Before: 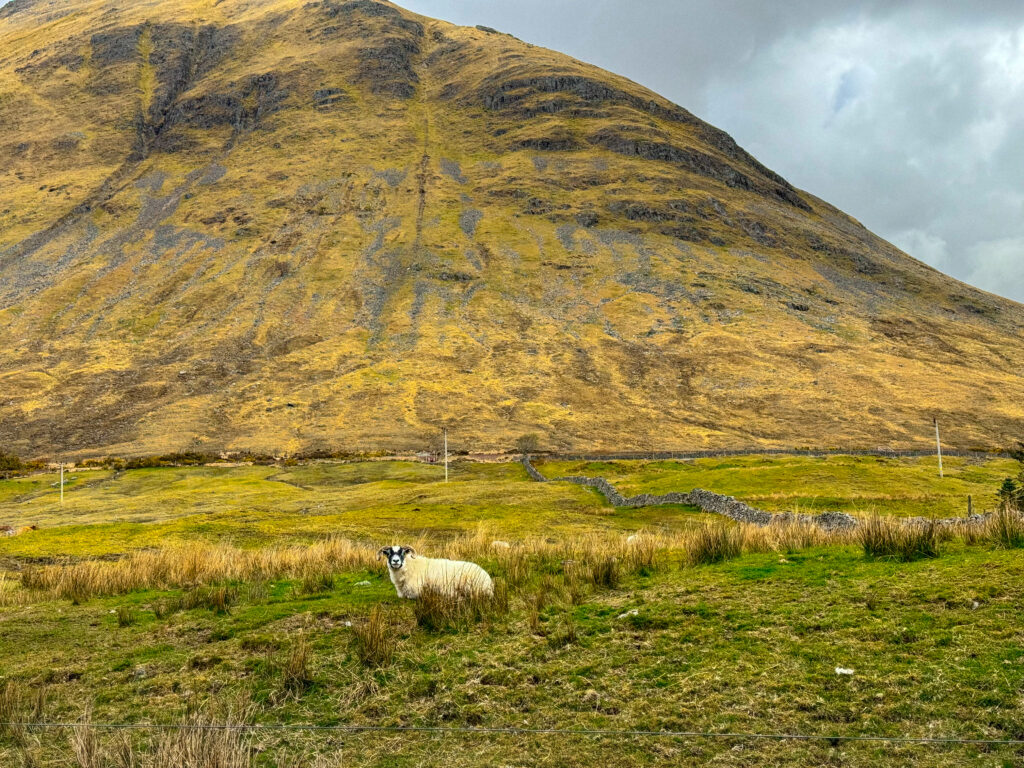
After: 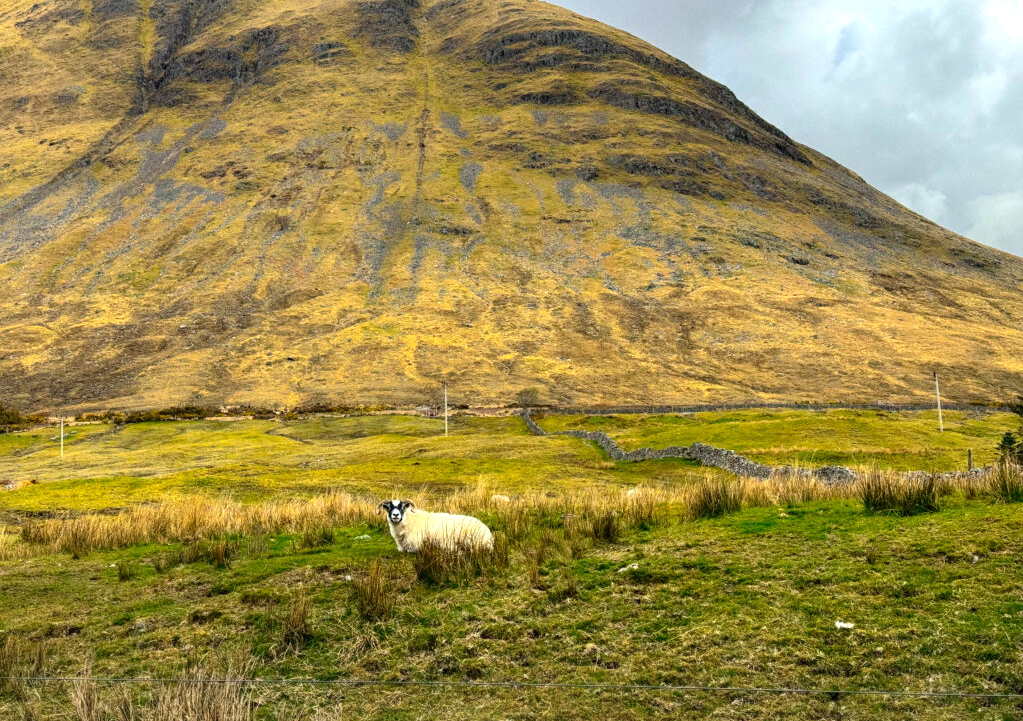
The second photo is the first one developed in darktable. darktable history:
crop and rotate: top 6.067%
tone equalizer: -8 EV -0.429 EV, -7 EV -0.363 EV, -6 EV -0.356 EV, -5 EV -0.255 EV, -3 EV 0.188 EV, -2 EV 0.361 EV, -1 EV 0.363 EV, +0 EV 0.417 EV, smoothing diameter 2.14%, edges refinement/feathering 21.41, mask exposure compensation -1.57 EV, filter diffusion 5
